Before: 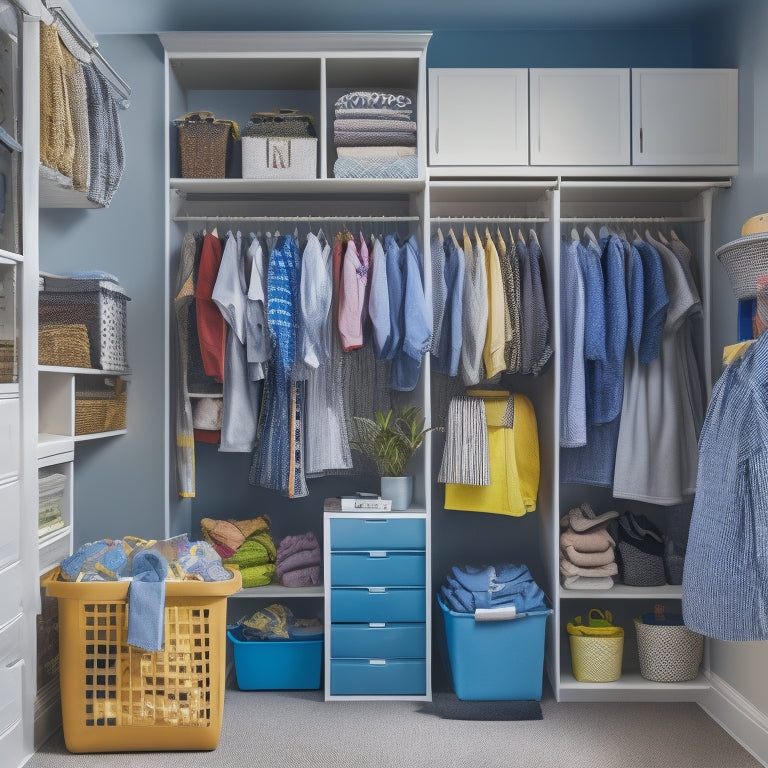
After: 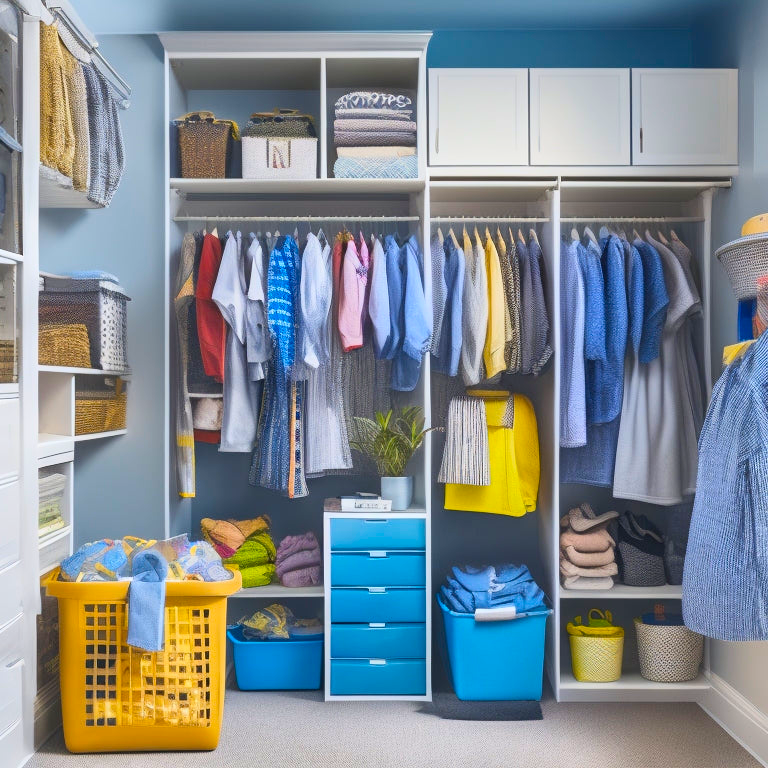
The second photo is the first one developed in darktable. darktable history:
color balance rgb: perceptual saturation grading › global saturation 30%, global vibrance 20%
contrast brightness saturation: contrast 0.2, brightness 0.16, saturation 0.22
